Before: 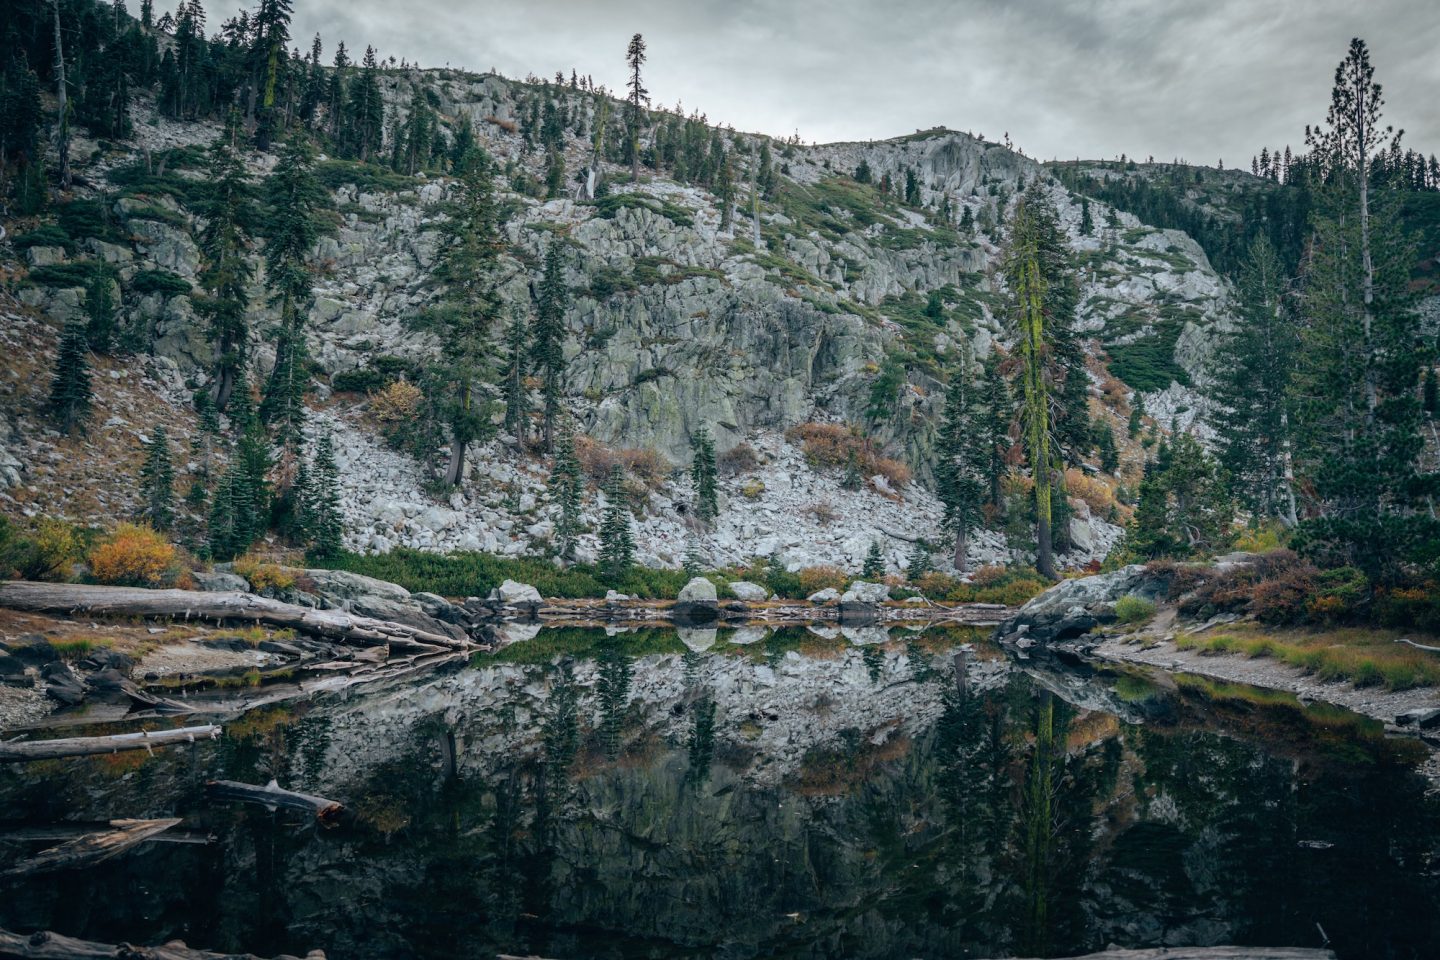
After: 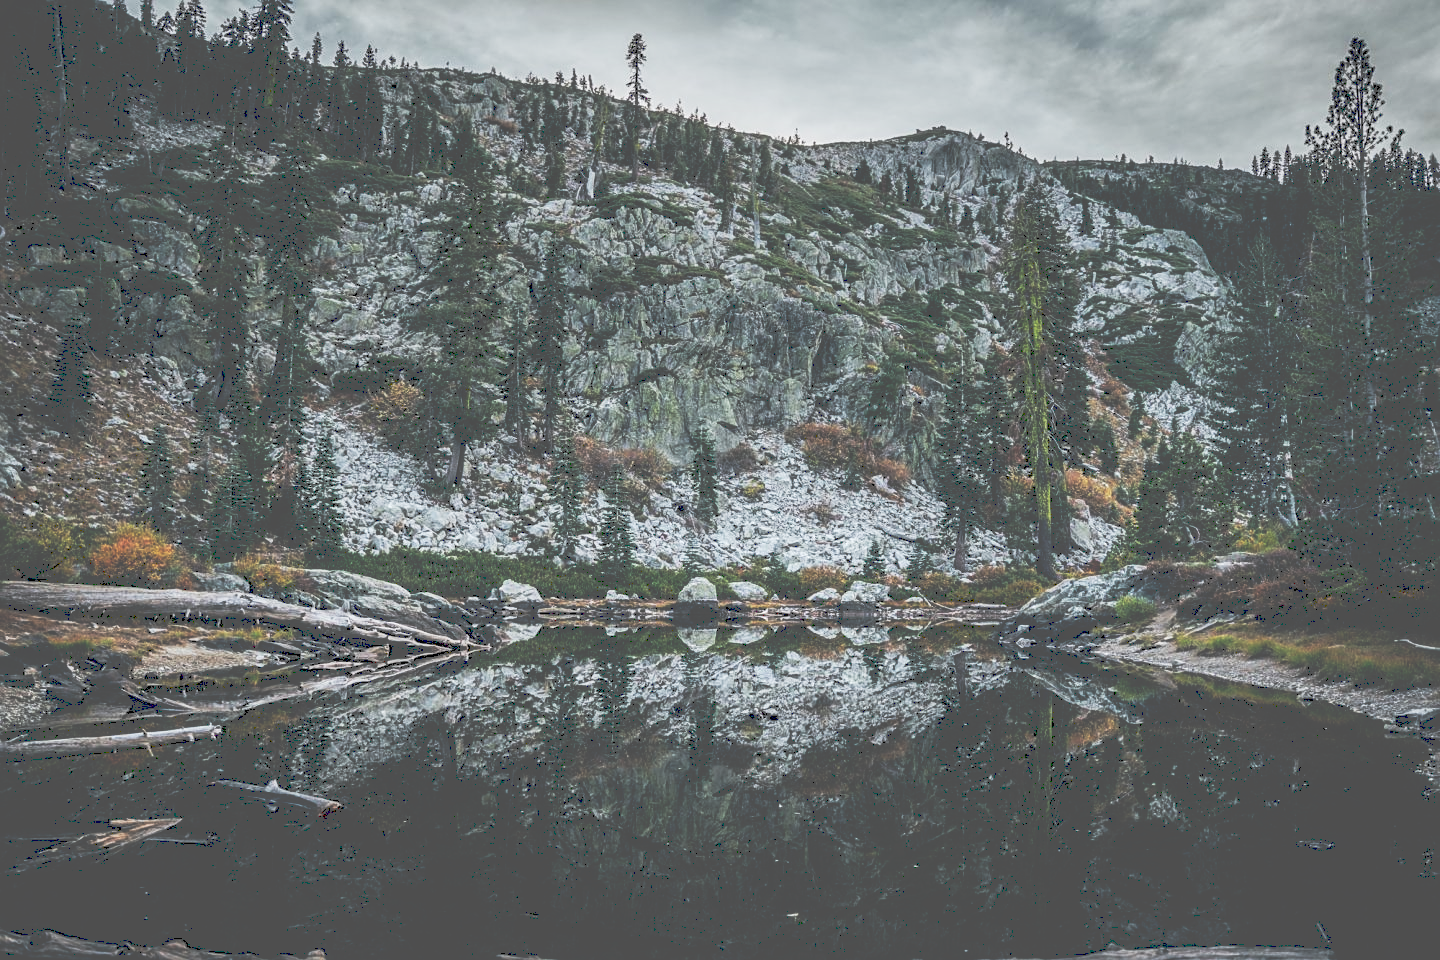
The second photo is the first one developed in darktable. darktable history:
graduated density: rotation -0.352°, offset 57.64
local contrast: on, module defaults
tone curve: curves: ch0 [(0, 0) (0.003, 0.334) (0.011, 0.338) (0.025, 0.338) (0.044, 0.338) (0.069, 0.339) (0.1, 0.342) (0.136, 0.343) (0.177, 0.349) (0.224, 0.36) (0.277, 0.385) (0.335, 0.42) (0.399, 0.465) (0.468, 0.535) (0.543, 0.632) (0.623, 0.73) (0.709, 0.814) (0.801, 0.879) (0.898, 0.935) (1, 1)], preserve colors none
sharpen: on, module defaults
